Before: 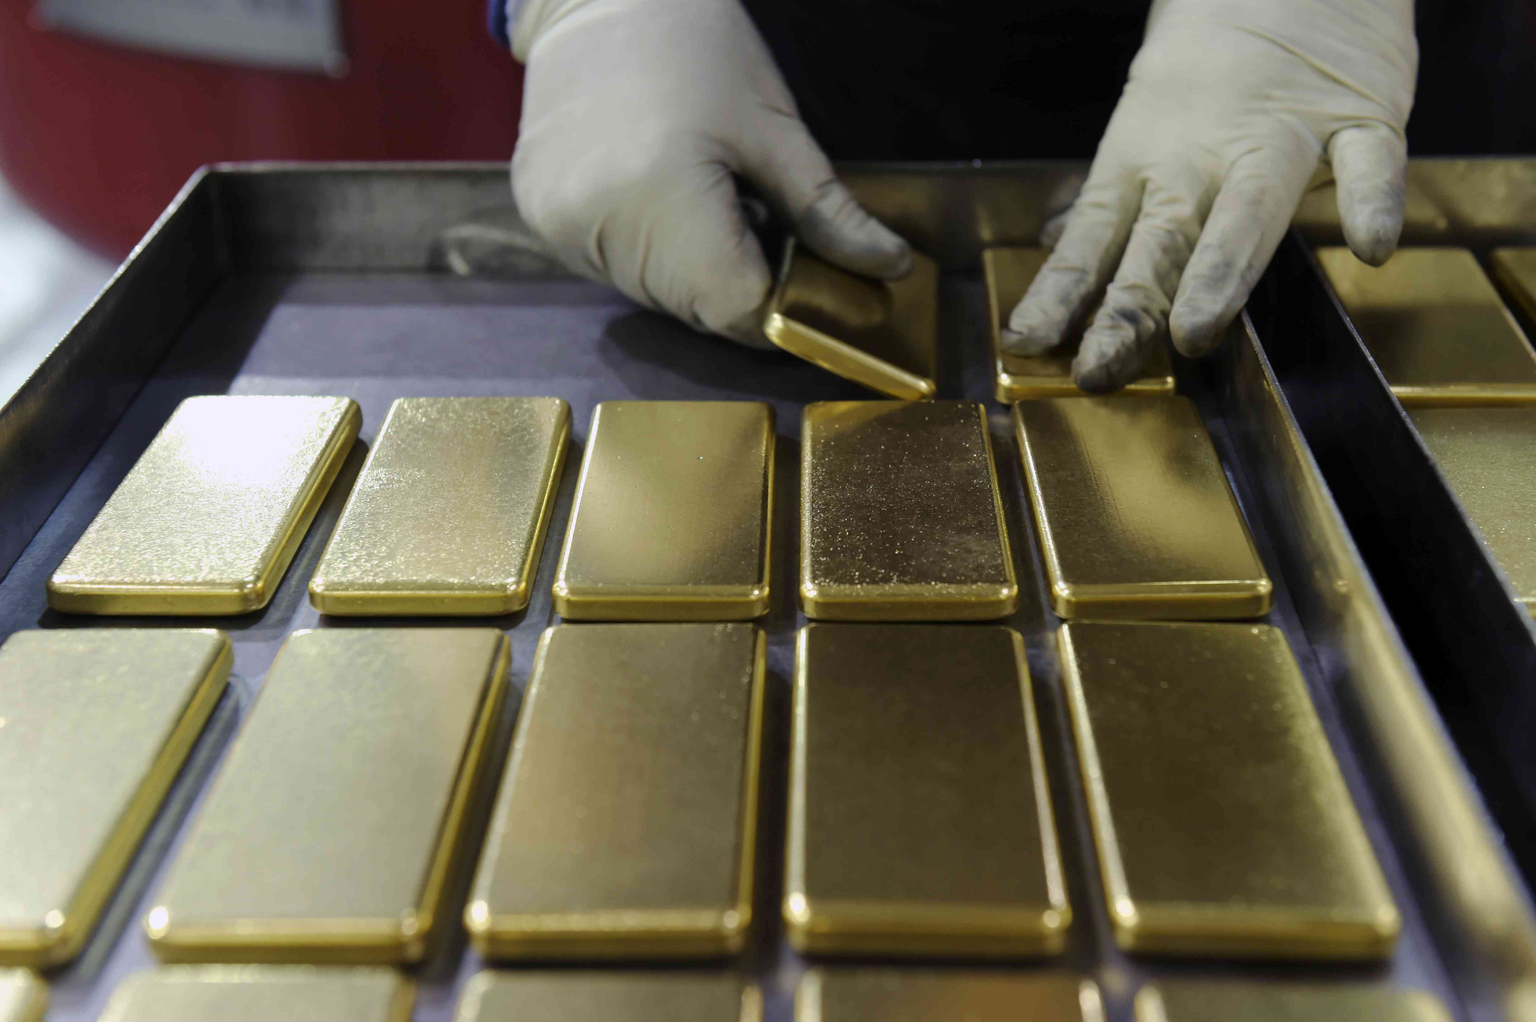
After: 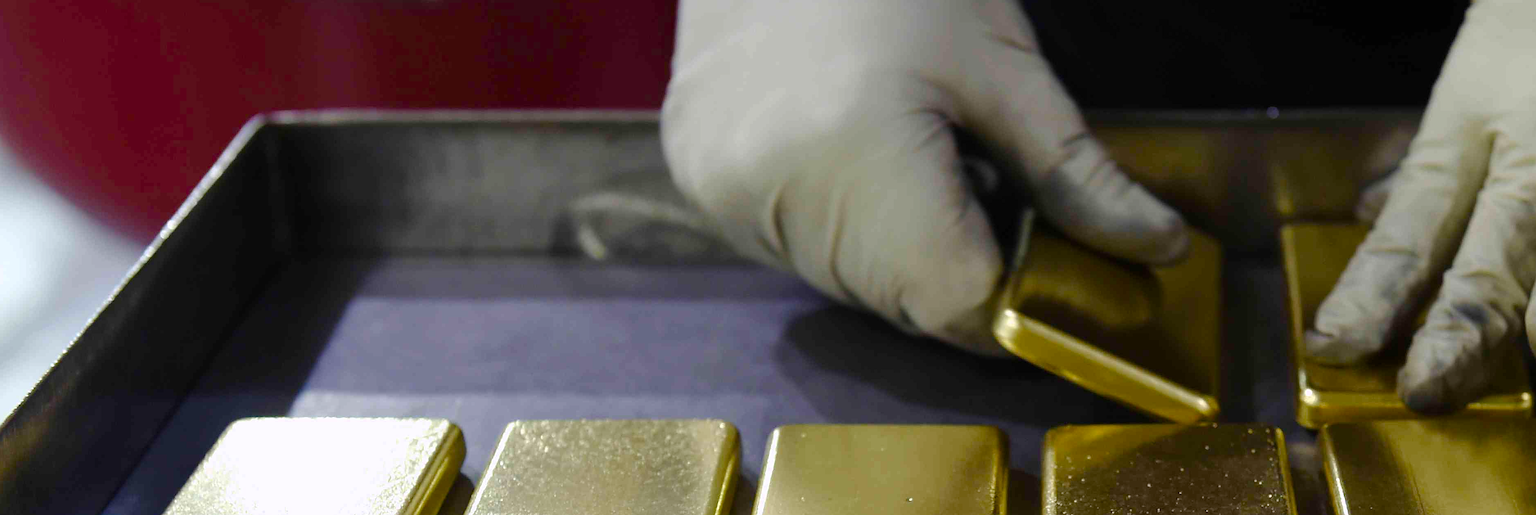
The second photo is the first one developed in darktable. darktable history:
color balance rgb: perceptual saturation grading › global saturation 20%, perceptual saturation grading › highlights -25.699%, perceptual saturation grading › shadows 49.795%, global vibrance 11.468%, contrast 4.975%
sharpen: on, module defaults
crop: left 0.514%, top 7.629%, right 23.329%, bottom 53.965%
